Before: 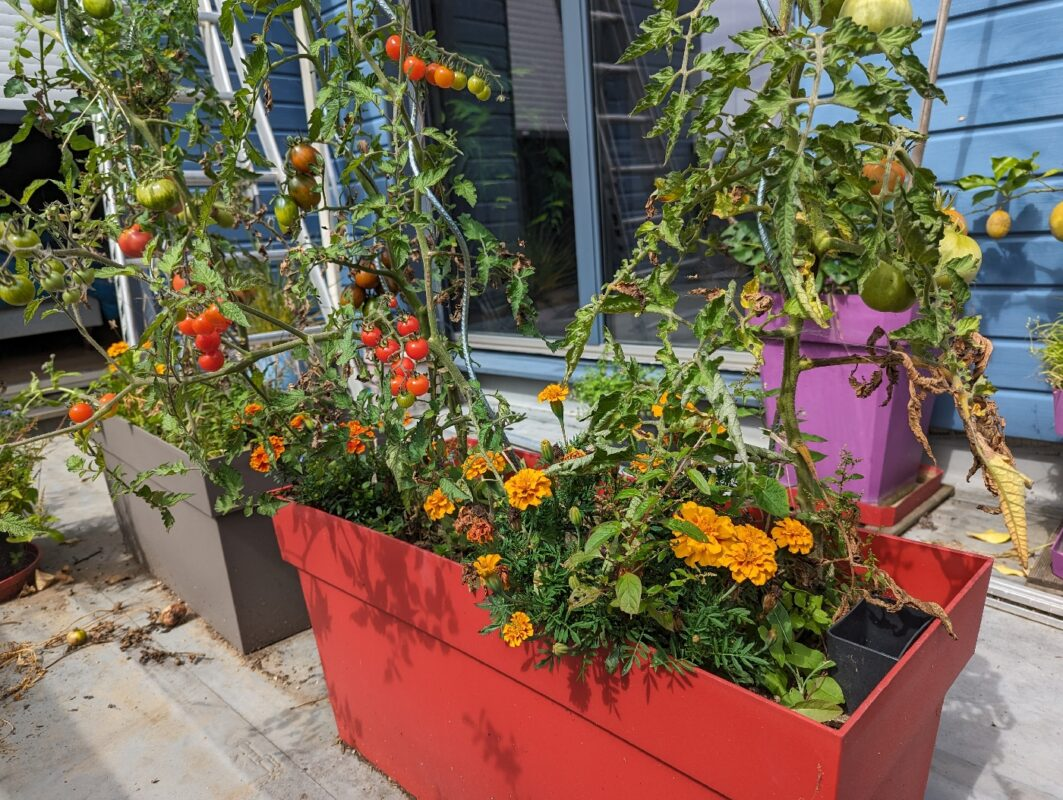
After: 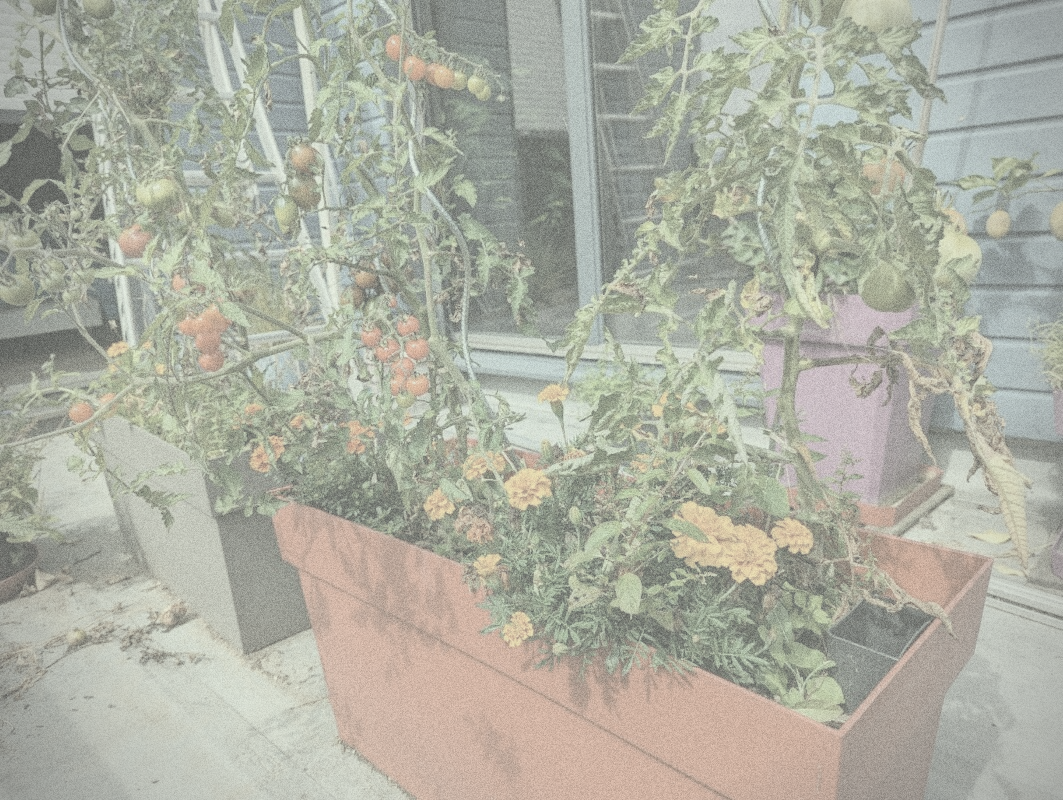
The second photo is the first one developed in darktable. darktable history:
contrast brightness saturation: contrast -0.32, brightness 0.75, saturation -0.78
vignetting: on, module defaults
color correction: highlights a* -4.73, highlights b* 5.06, saturation 0.97
grain: coarseness 0.09 ISO, strength 40%
